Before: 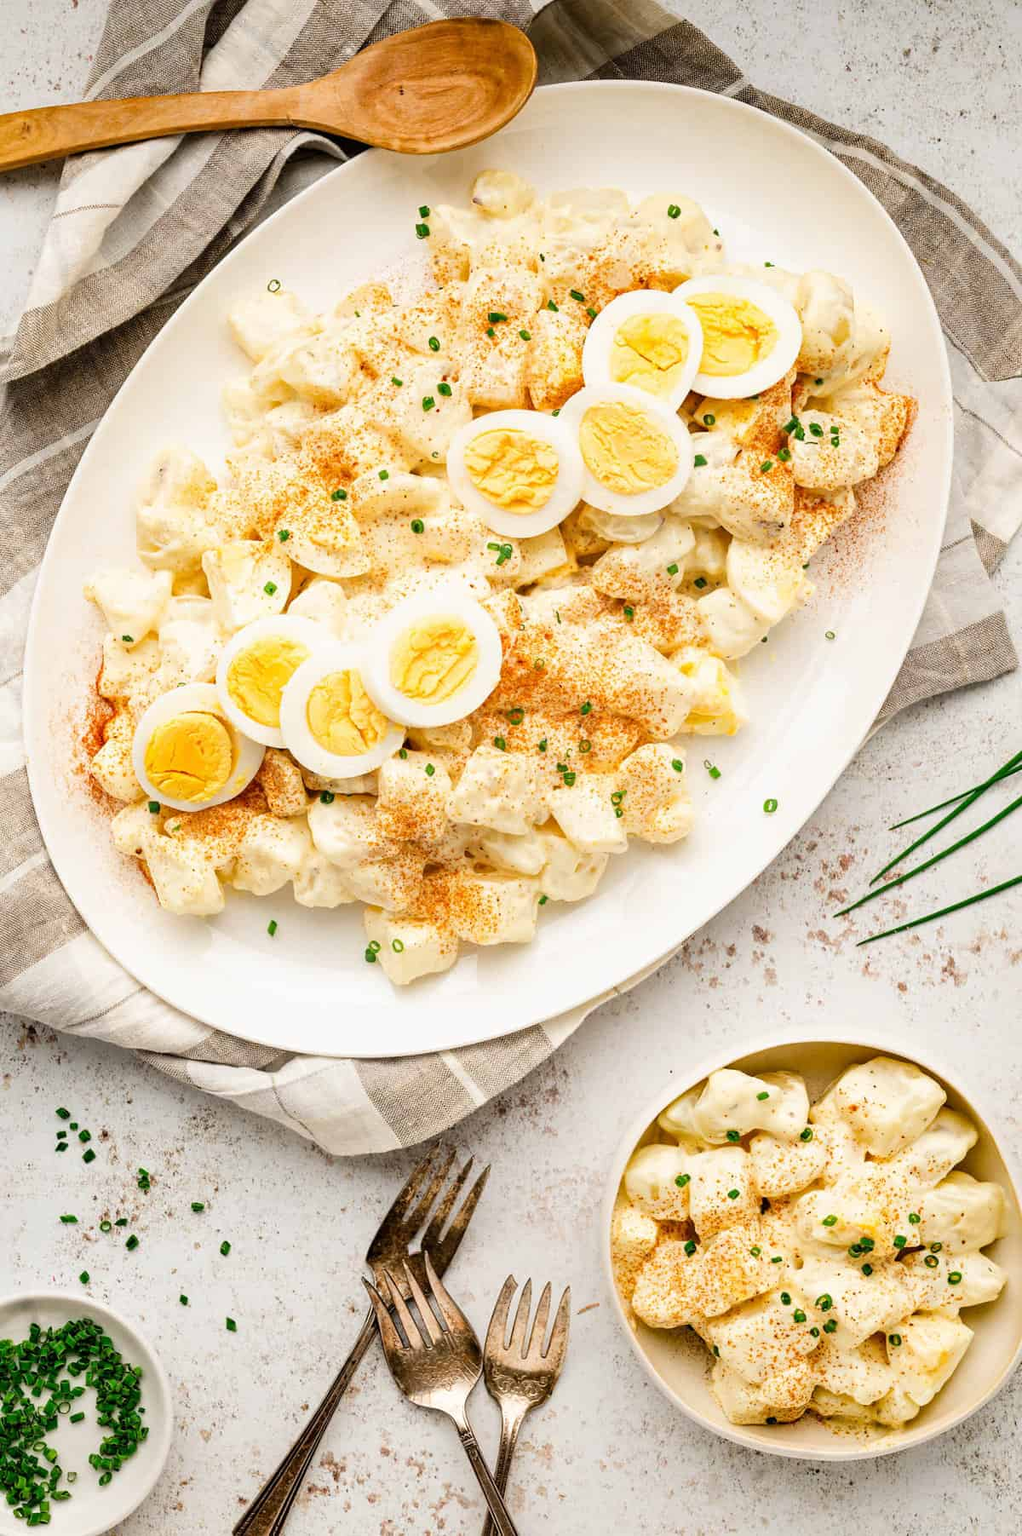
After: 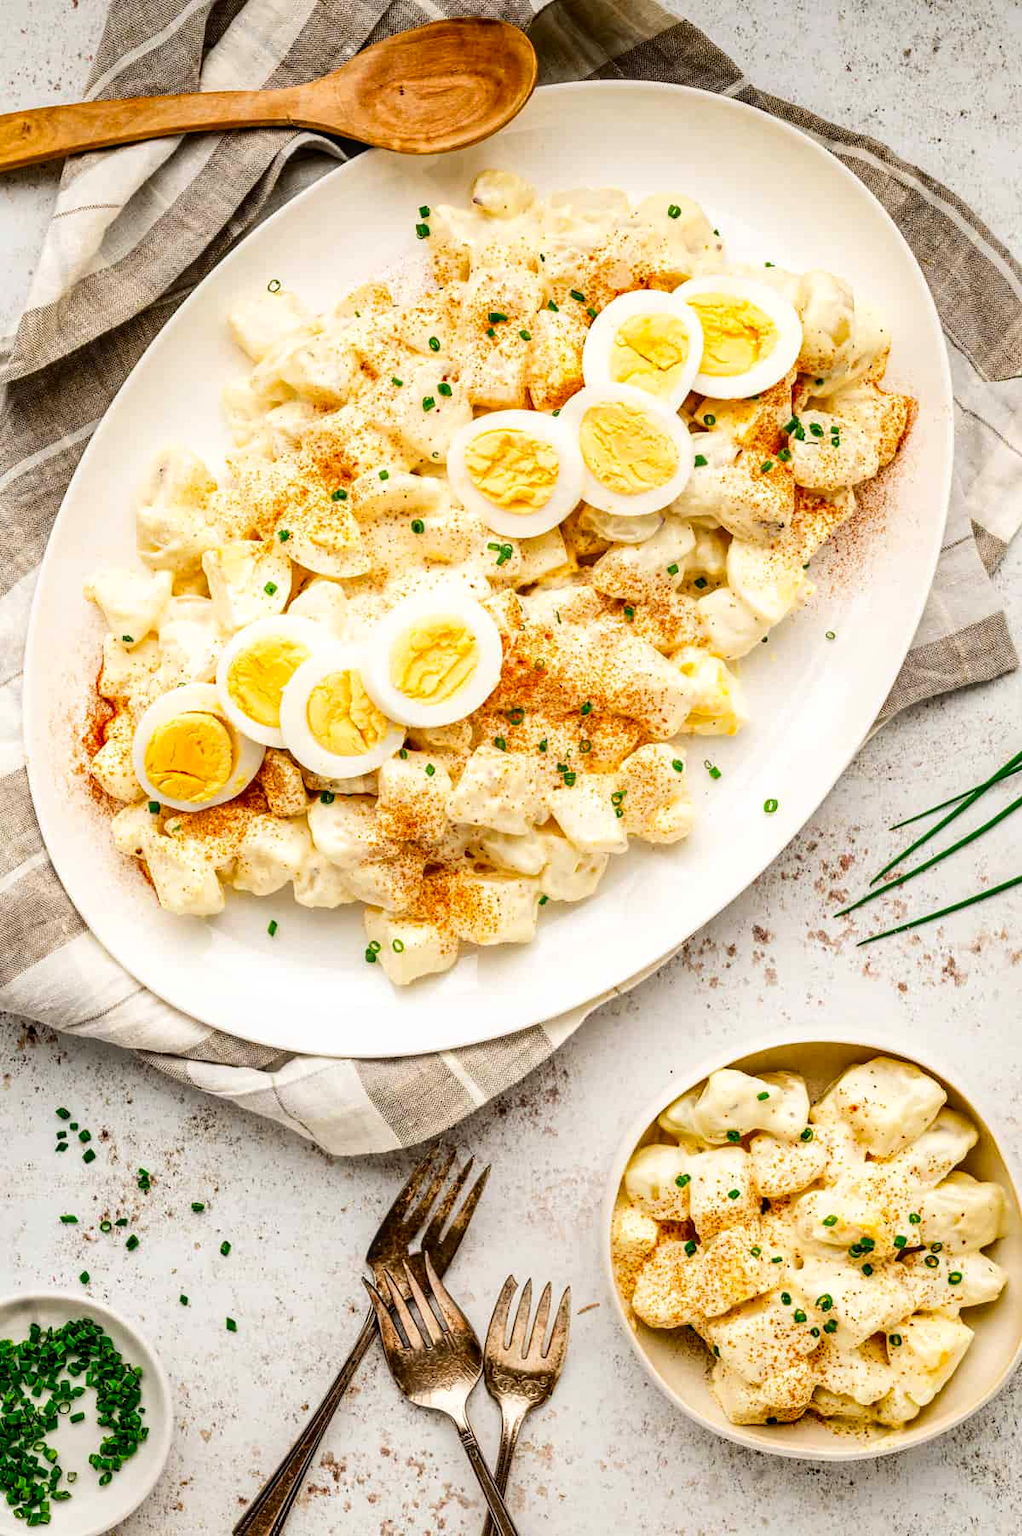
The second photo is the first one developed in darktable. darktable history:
contrast brightness saturation: contrast 0.13, brightness -0.05, saturation 0.16
local contrast: on, module defaults
